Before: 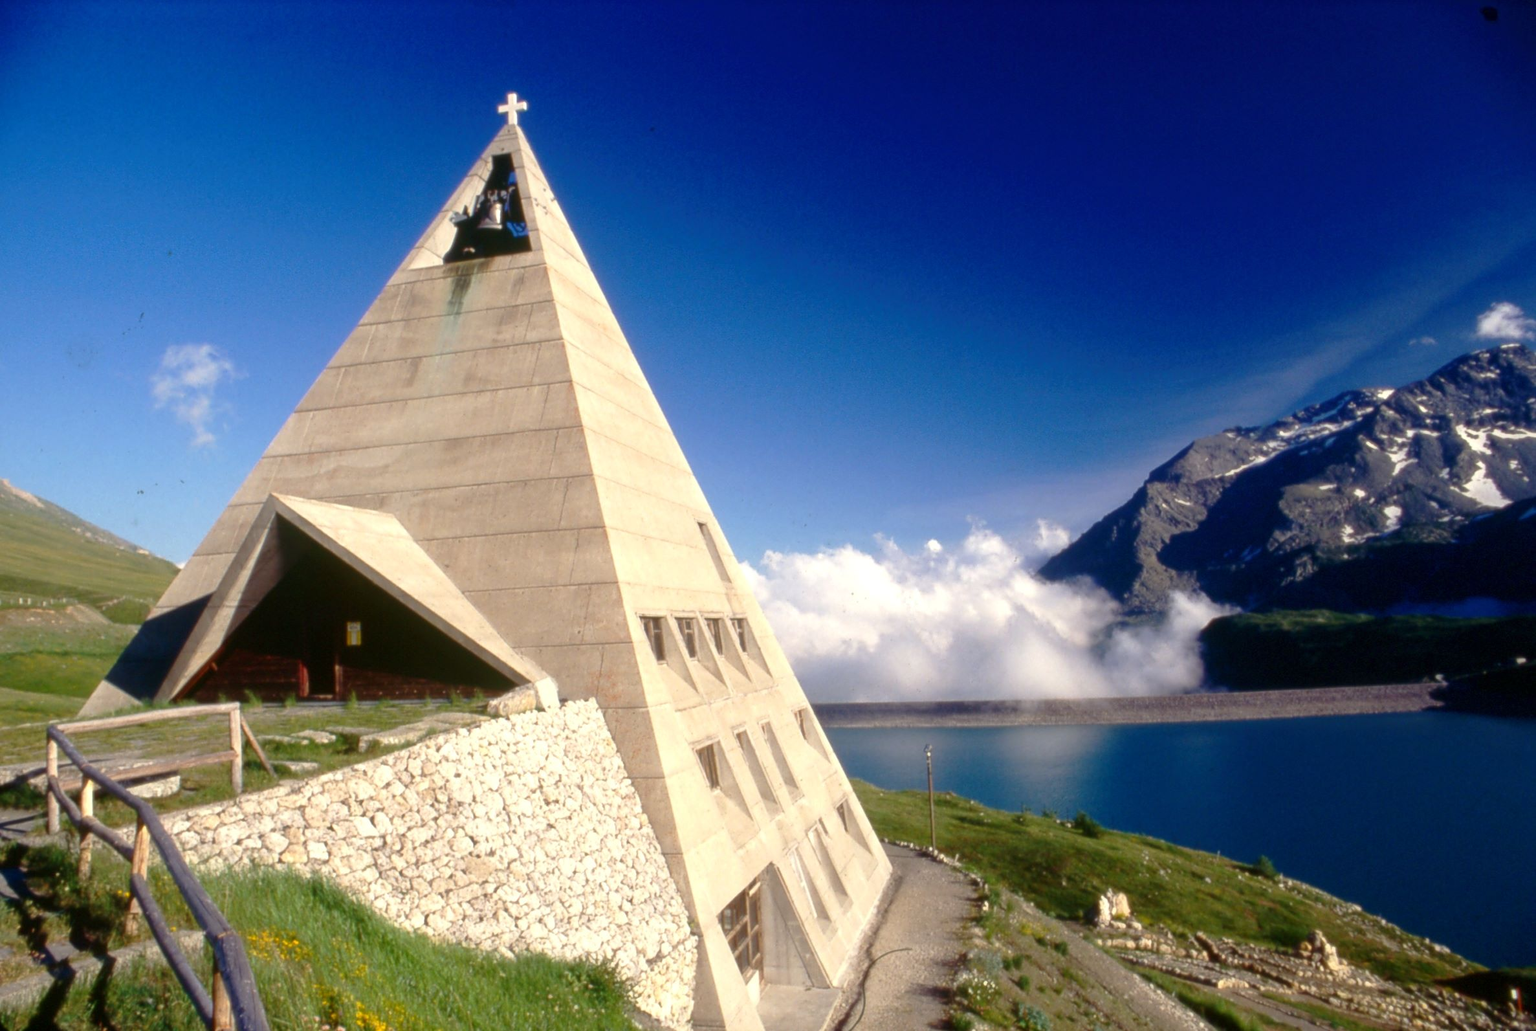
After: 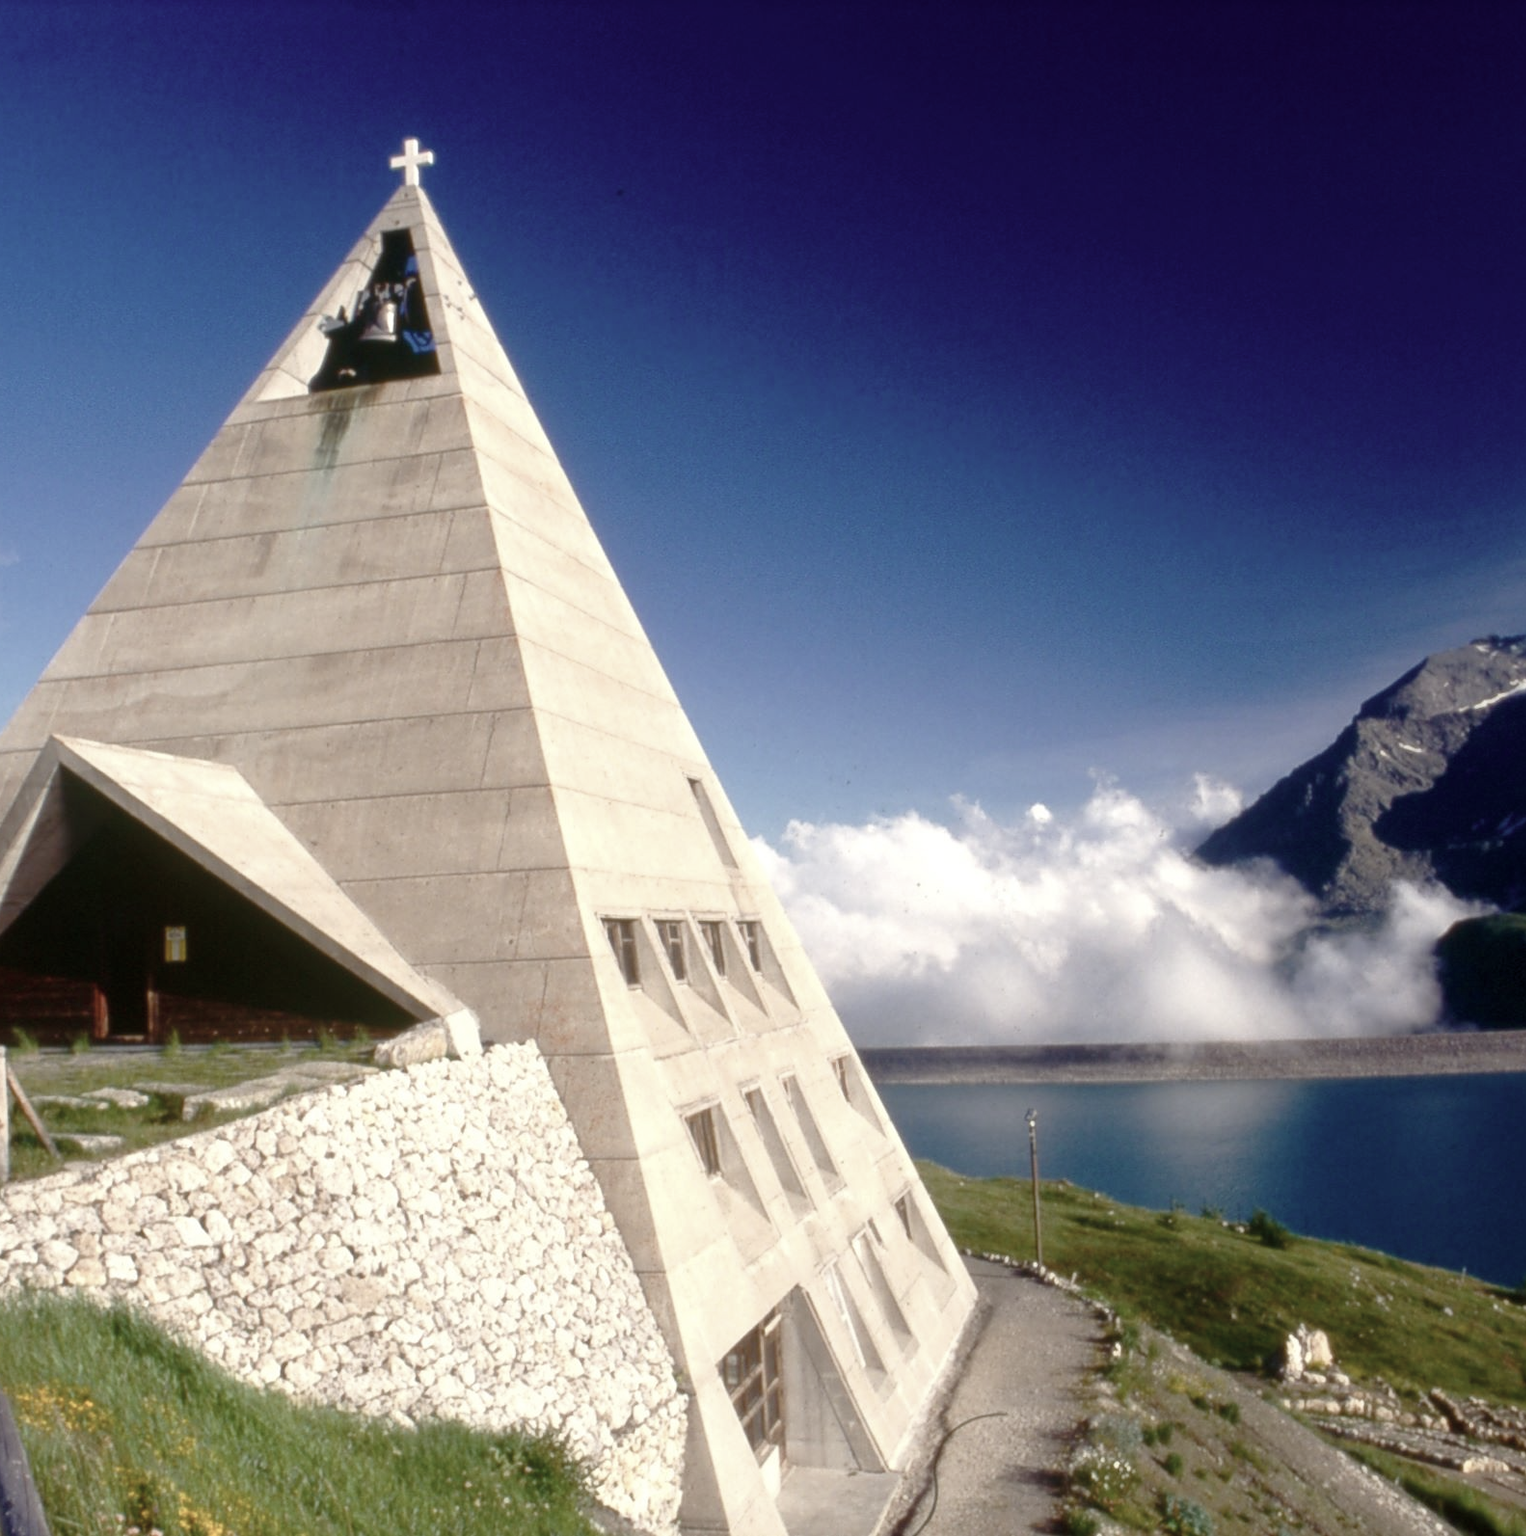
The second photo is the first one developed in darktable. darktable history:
crop and rotate: left 15.446%, right 17.836%
color correction: saturation 0.57
color balance rgb: perceptual saturation grading › global saturation 20%, perceptual saturation grading › highlights -25%, perceptual saturation grading › shadows 25%
